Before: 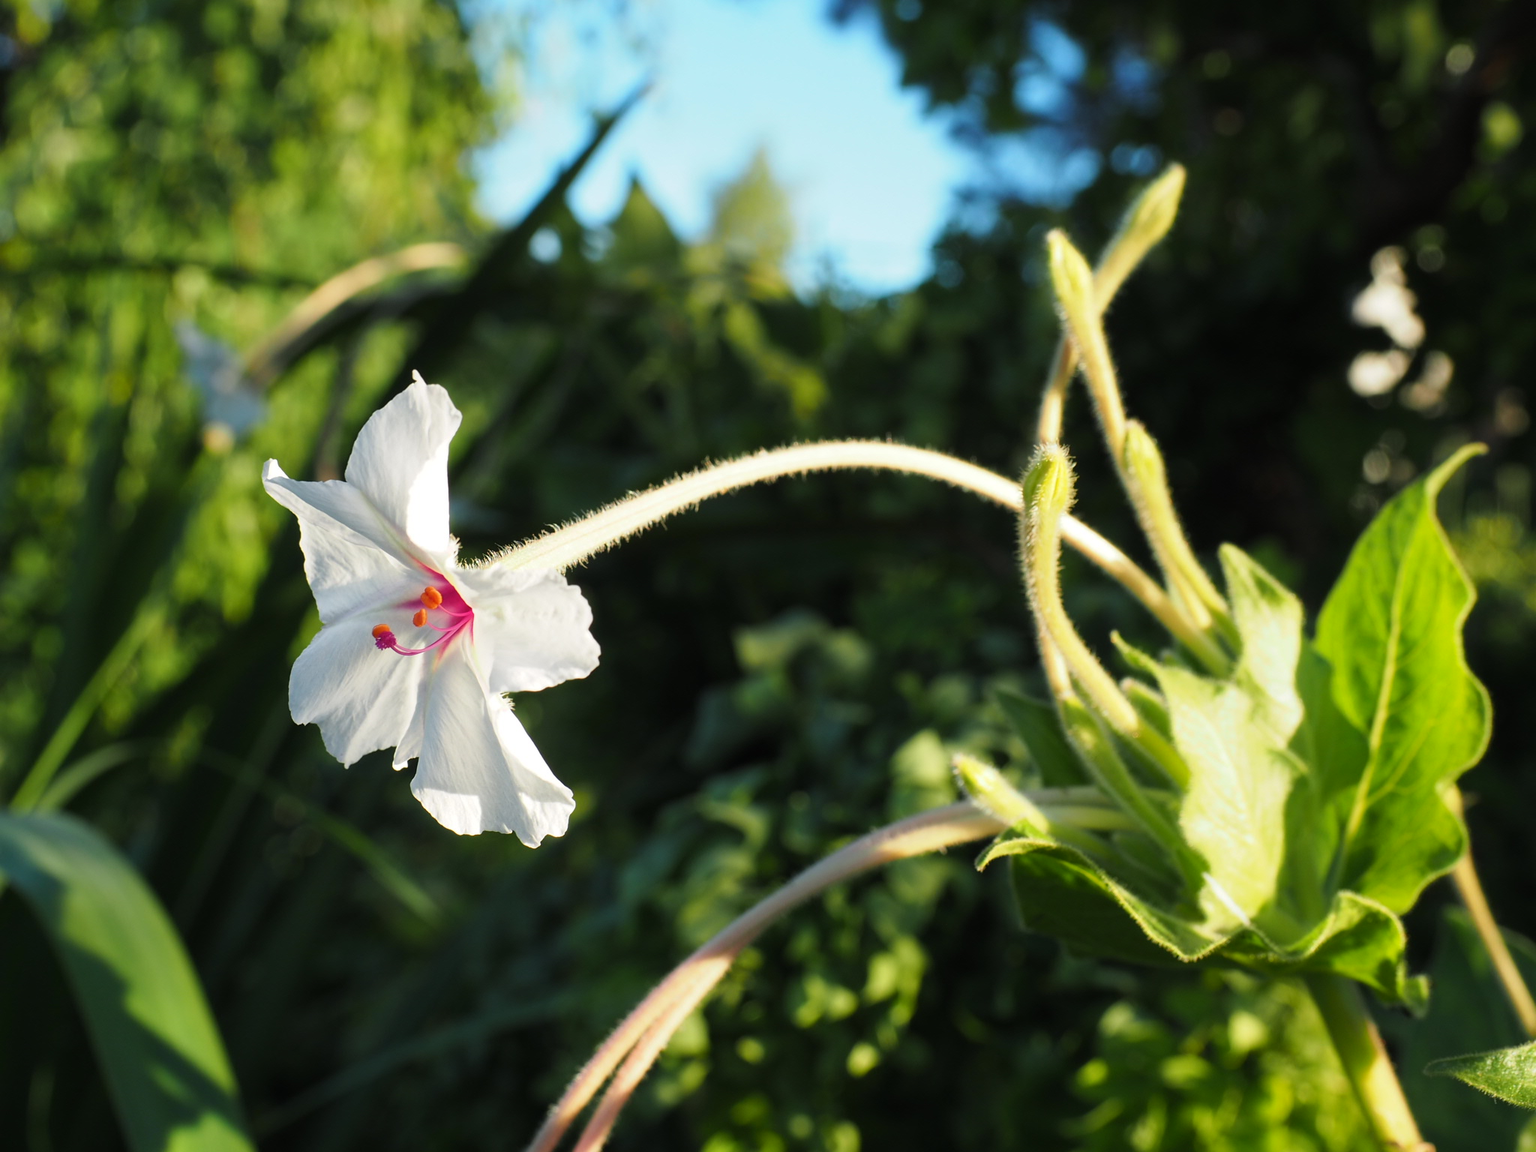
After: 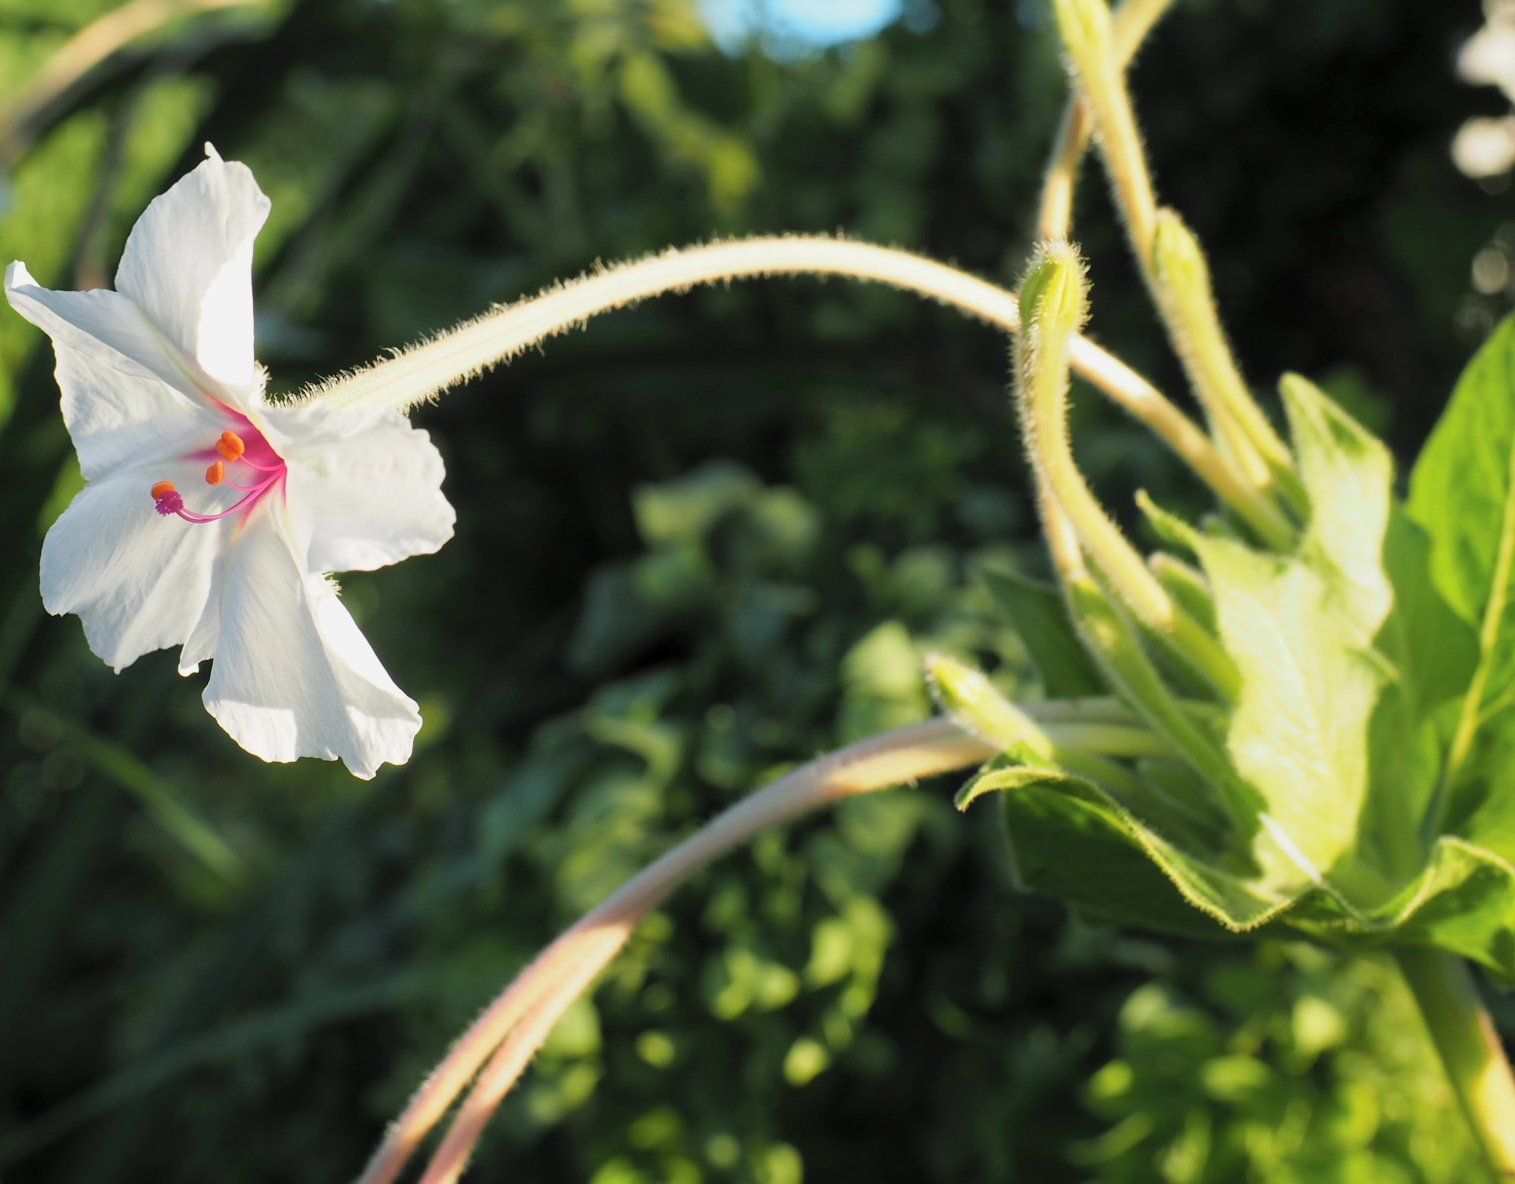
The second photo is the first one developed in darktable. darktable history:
contrast brightness saturation: brightness 0.15
exposure: black level correction 0.001, exposure -0.2 EV, compensate highlight preservation false
crop: left 16.871%, top 22.857%, right 9.116%
